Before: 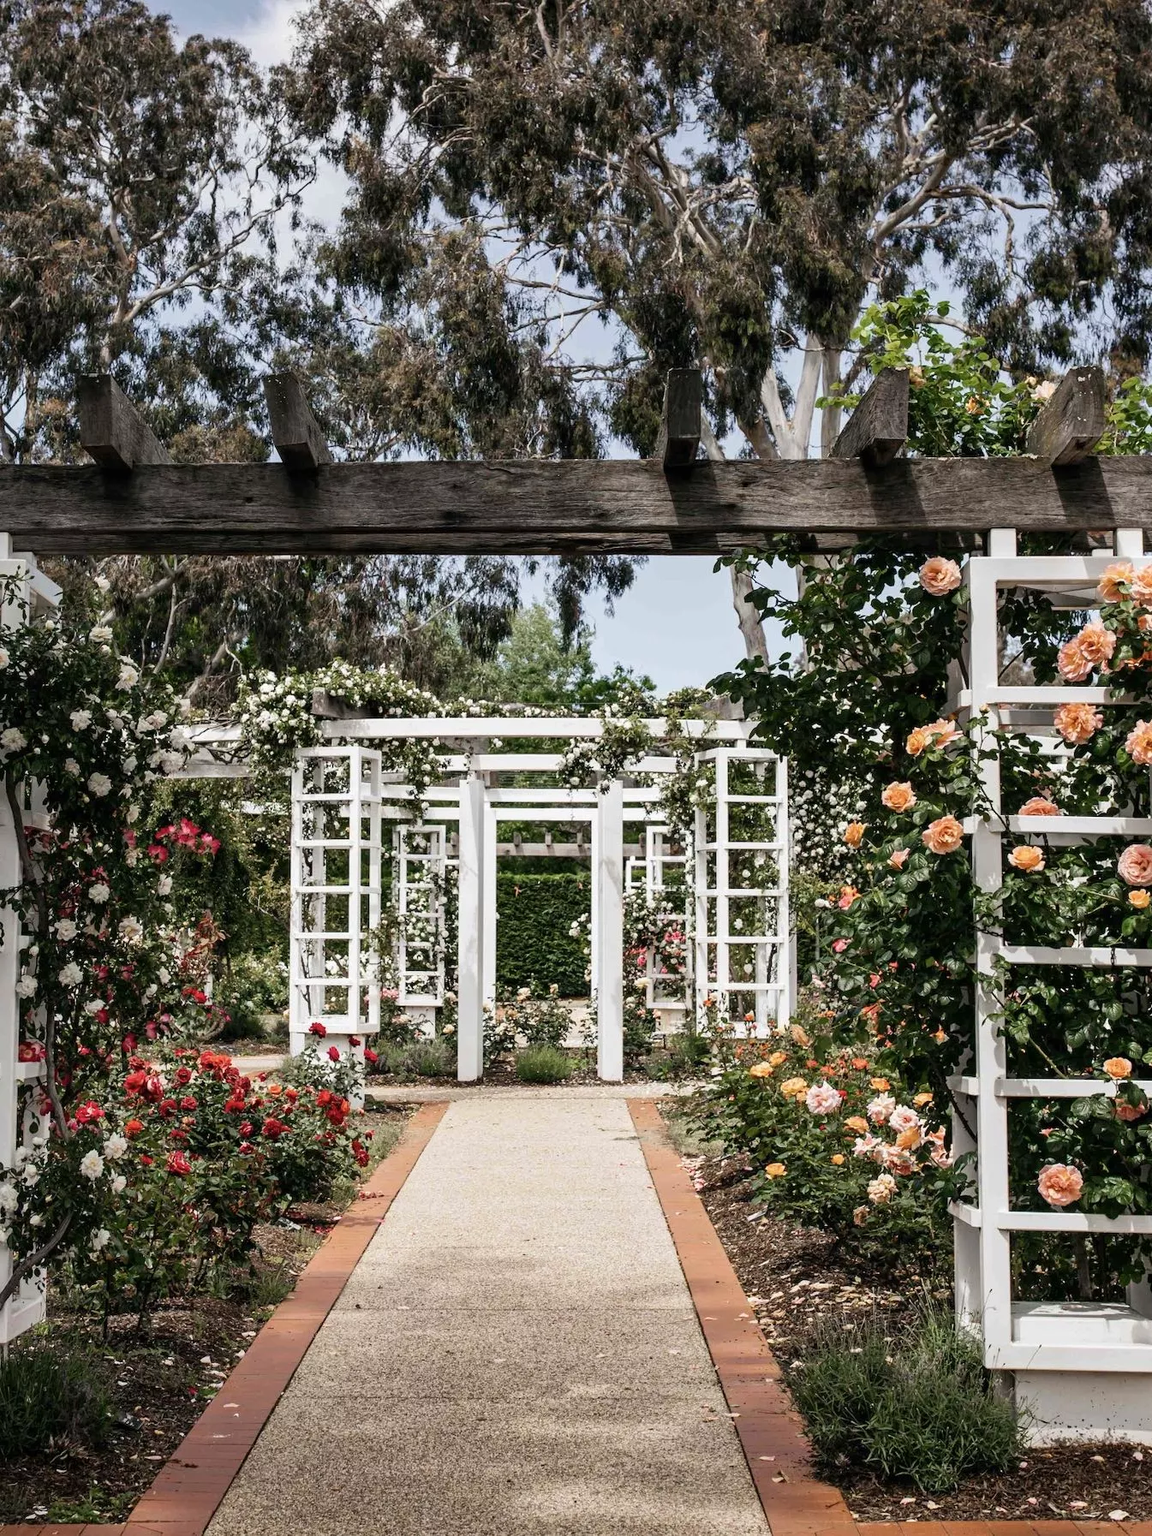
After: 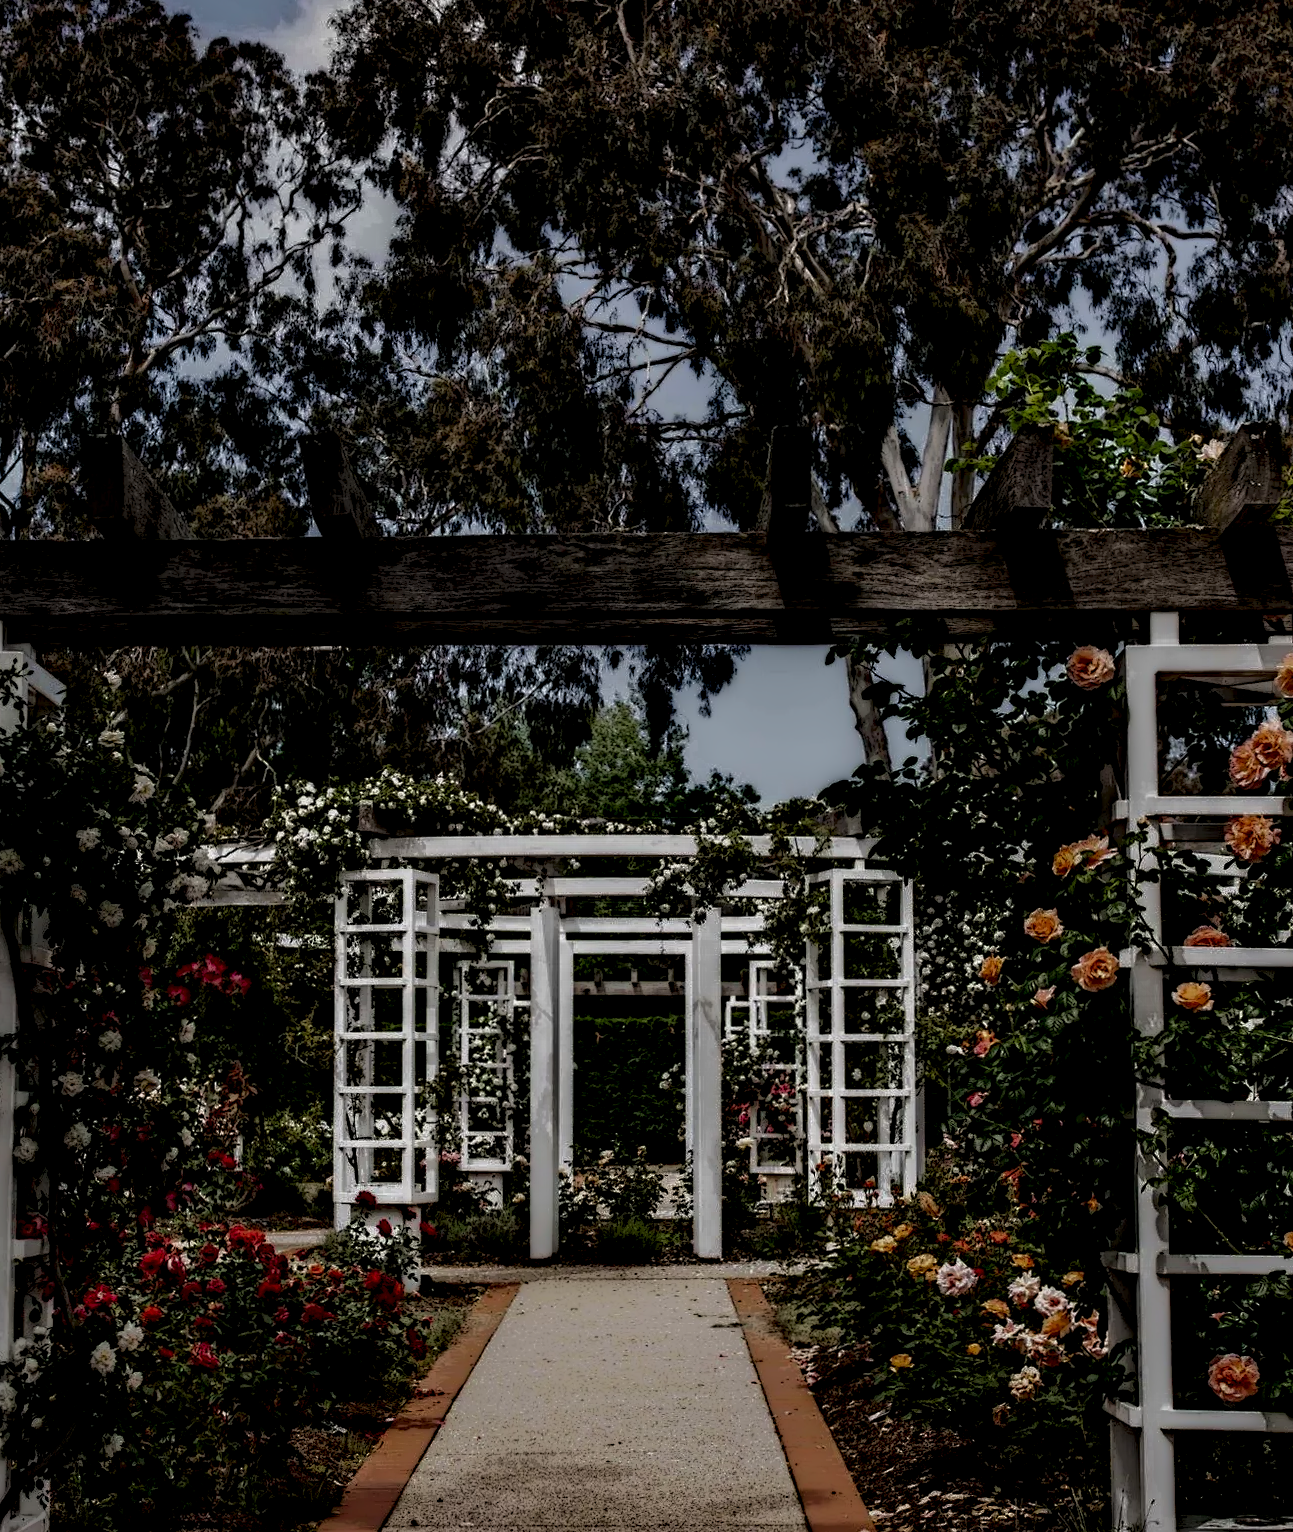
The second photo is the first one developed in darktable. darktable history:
crop and rotate: angle 0.2°, left 0.275%, right 3.127%, bottom 14.18%
contrast equalizer: y [[0.51, 0.537, 0.559, 0.574, 0.599, 0.618], [0.5 ×6], [0.5 ×6], [0 ×6], [0 ×6]]
local contrast: highlights 0%, shadows 198%, detail 164%, midtone range 0.001
